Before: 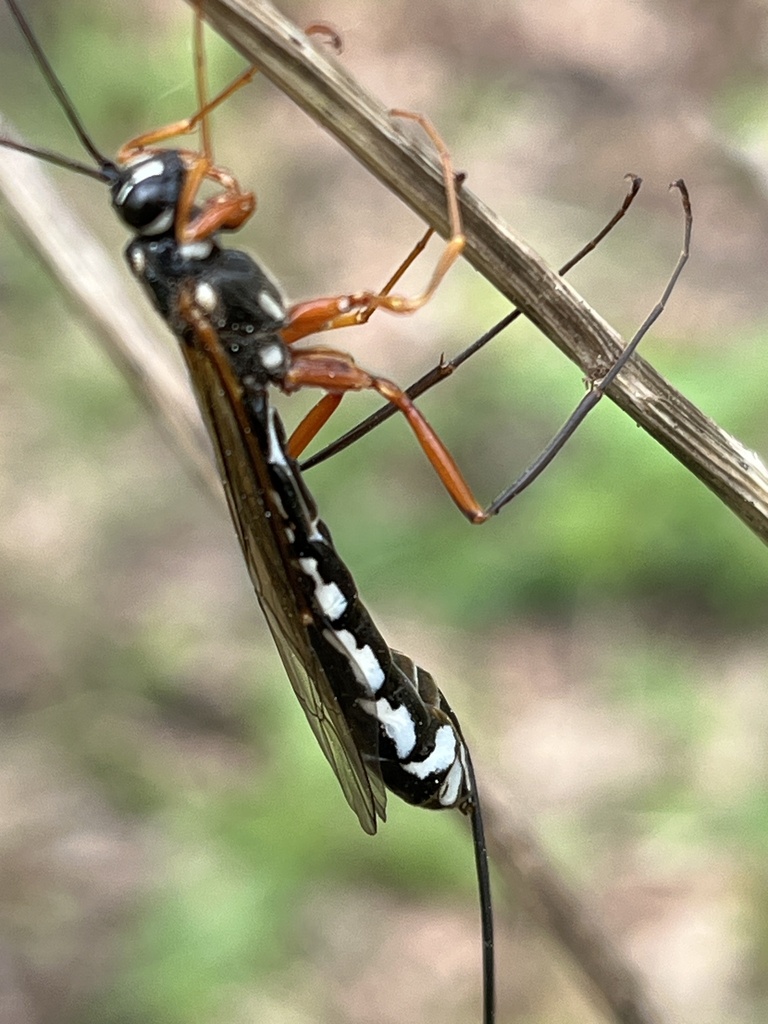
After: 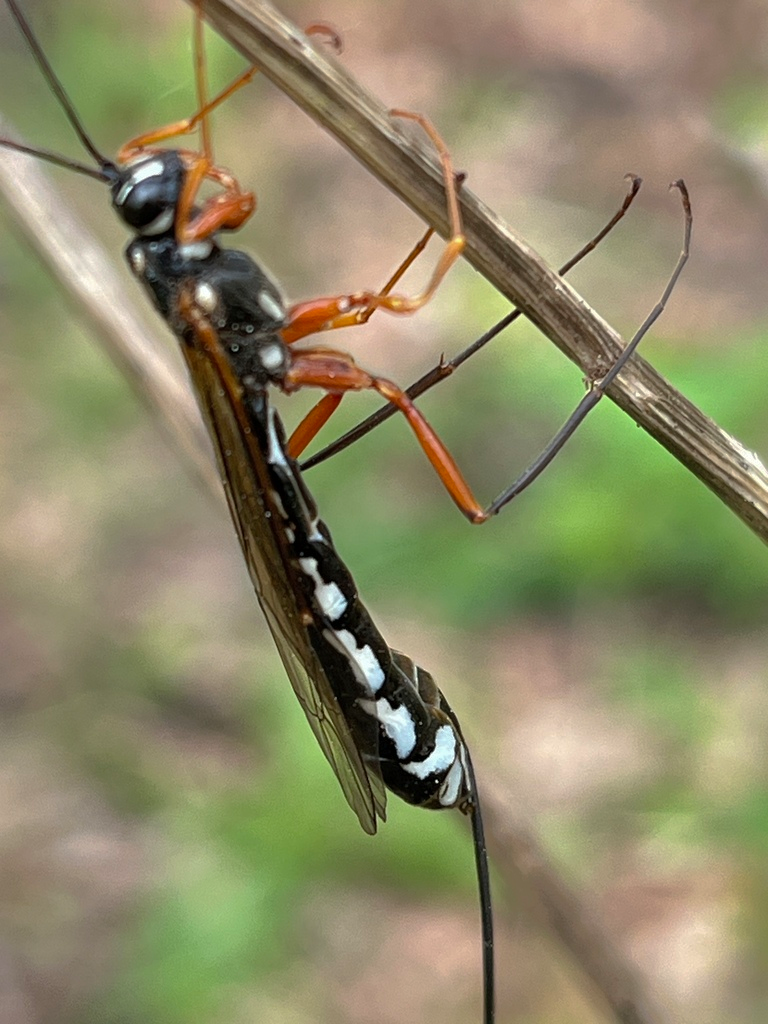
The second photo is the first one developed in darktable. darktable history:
shadows and highlights: shadows 25.45, highlights -70.66
